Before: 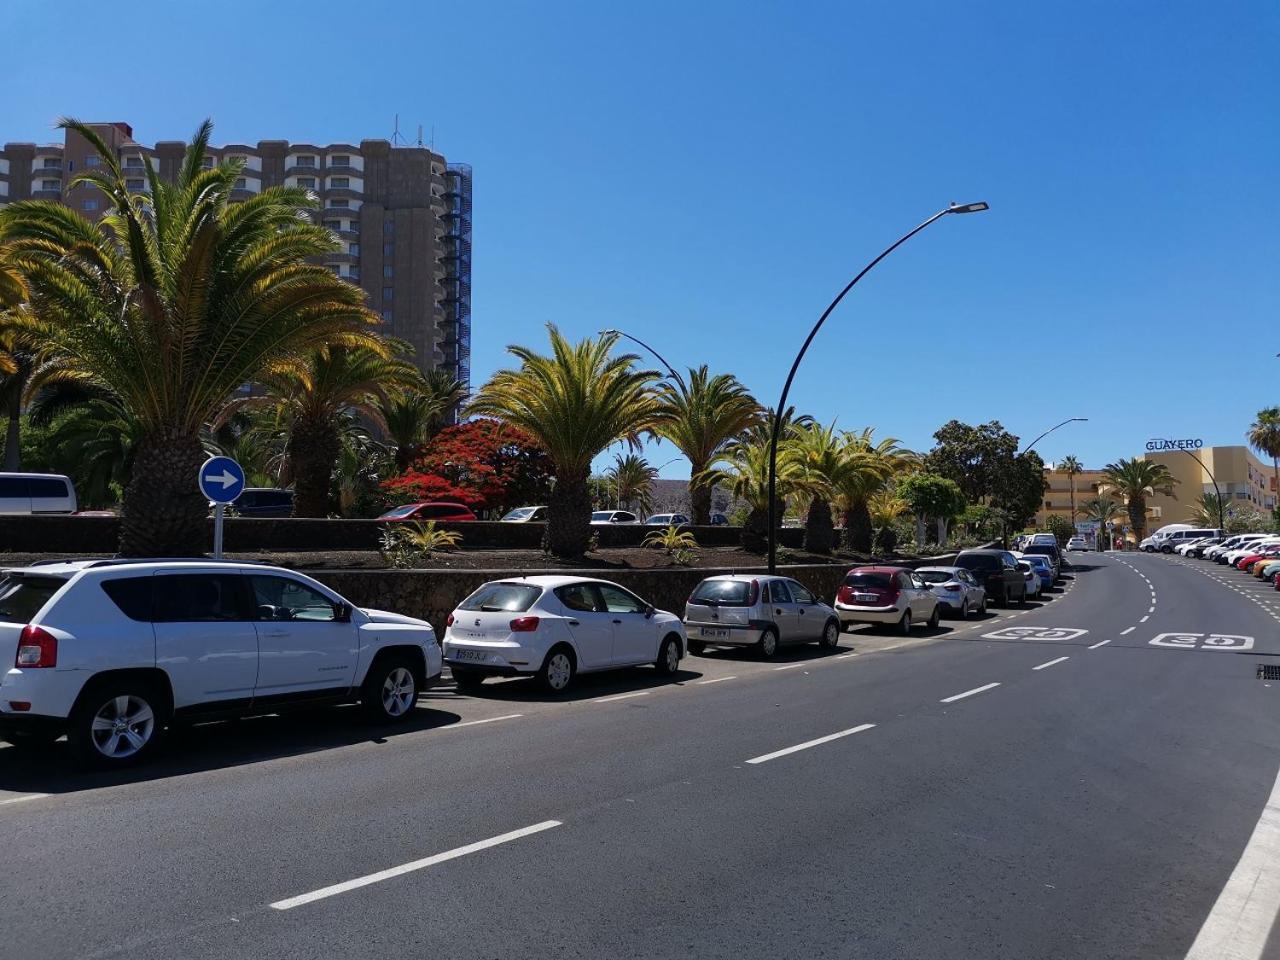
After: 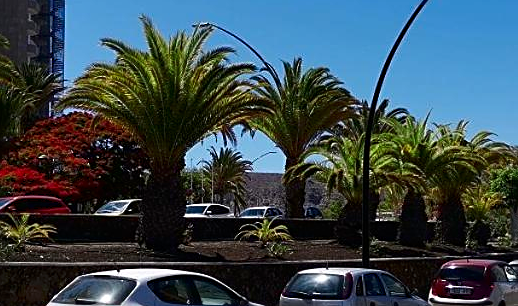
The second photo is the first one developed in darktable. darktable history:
contrast equalizer: y [[0.5 ×6], [0.5 ×6], [0.5, 0.5, 0.501, 0.545, 0.707, 0.863], [0 ×6], [0 ×6]]
crop: left 31.729%, top 31.996%, right 27.74%, bottom 36.073%
sharpen: on, module defaults
contrast brightness saturation: contrast 0.065, brightness -0.142, saturation 0.113
shadows and highlights: shadows 25.54, highlights -48.13, soften with gaussian
color zones: curves: ch2 [(0, 0.5) (0.143, 0.517) (0.286, 0.571) (0.429, 0.522) (0.571, 0.5) (0.714, 0.5) (0.857, 0.5) (1, 0.5)]
